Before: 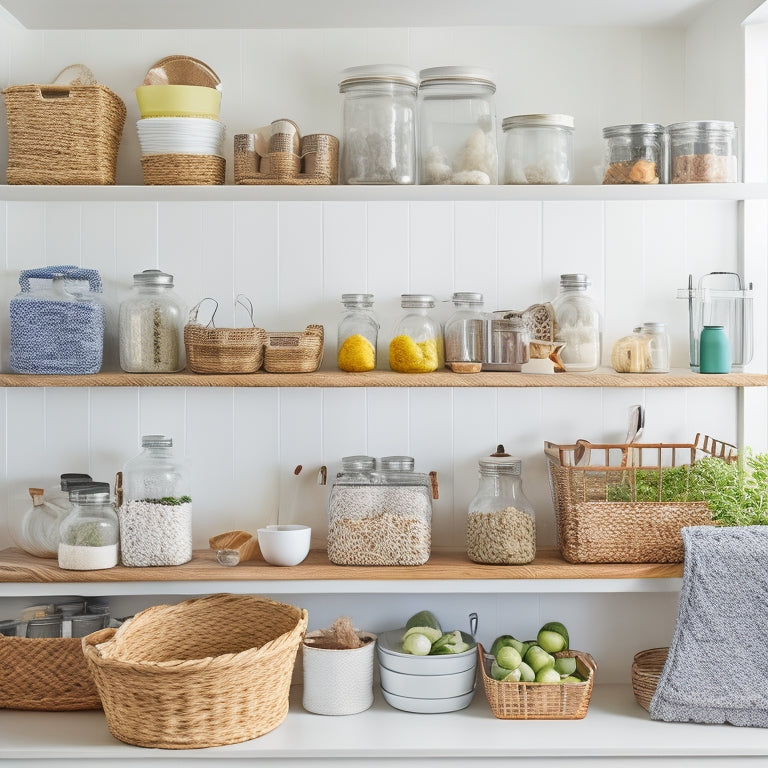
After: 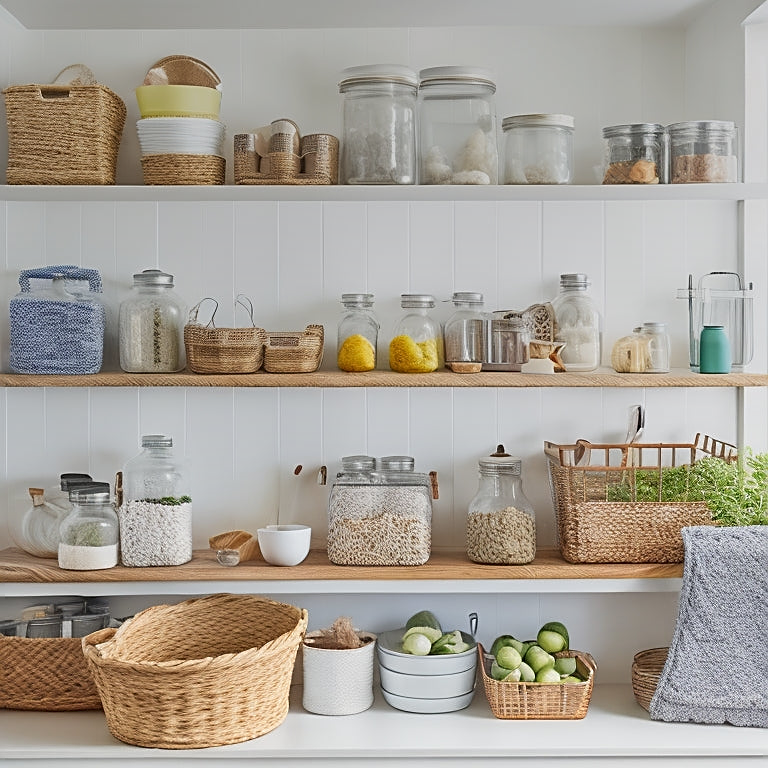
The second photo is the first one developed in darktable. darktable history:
sharpen: on, module defaults
graduated density: rotation -0.352°, offset 57.64
